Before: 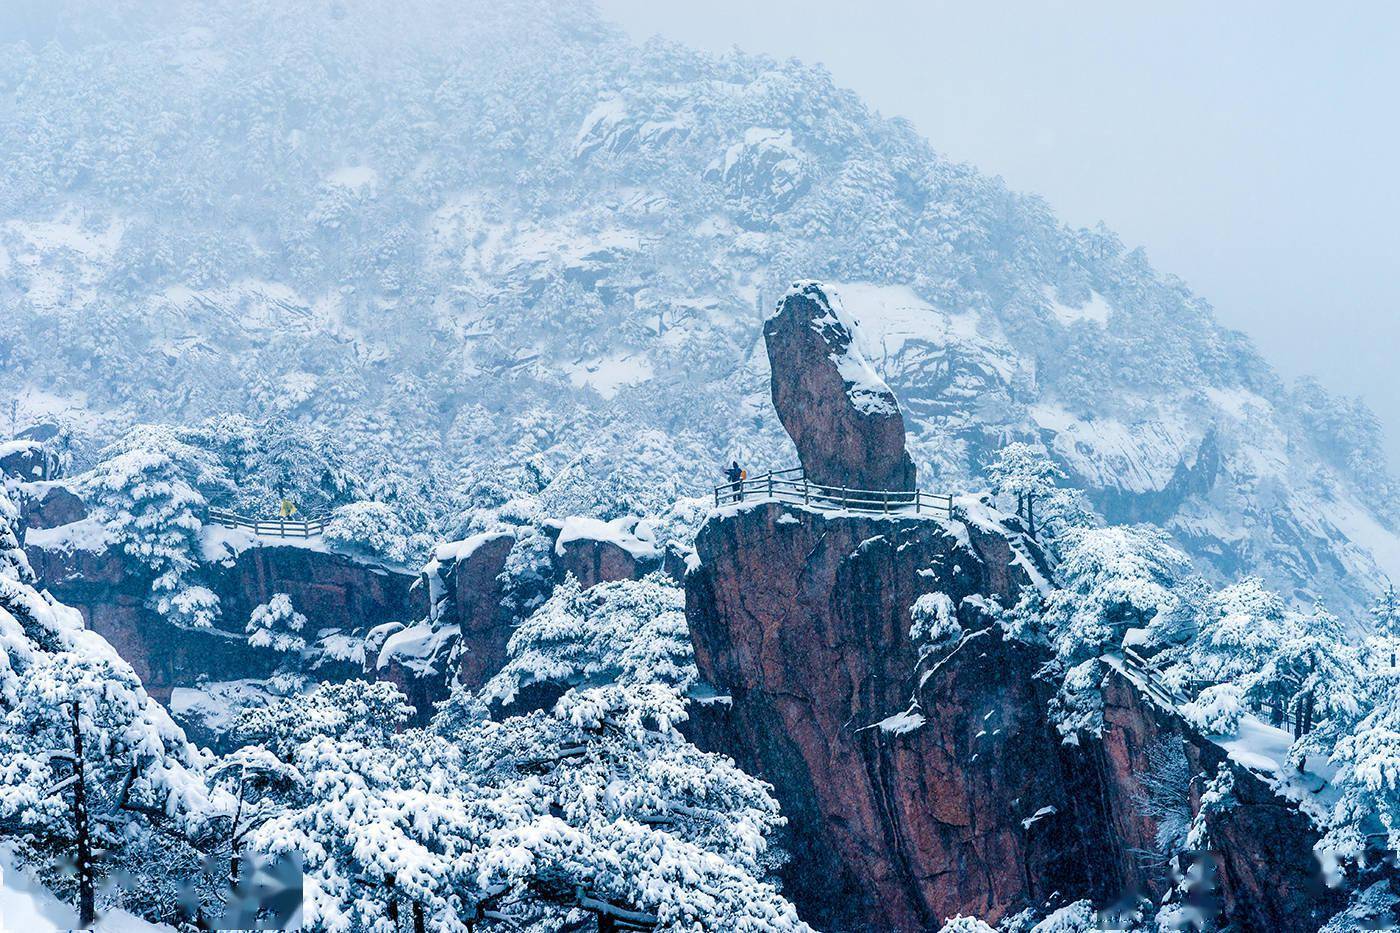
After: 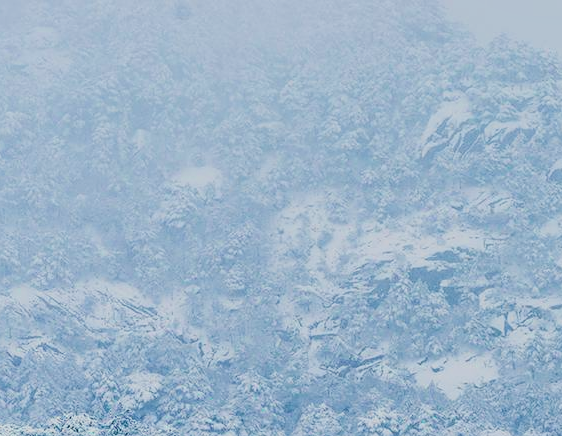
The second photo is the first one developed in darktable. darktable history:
crop and rotate: left 11.078%, top 0.075%, right 48.776%, bottom 53.189%
exposure: black level correction -0.004, exposure 0.052 EV, compensate highlight preservation false
local contrast: on, module defaults
velvia: on, module defaults
sharpen: amount 0.217
color zones: curves: ch0 [(0.25, 0.5) (0.423, 0.5) (0.443, 0.5) (0.521, 0.756) (0.568, 0.5) (0.576, 0.5) (0.75, 0.5)]; ch1 [(0.25, 0.5) (0.423, 0.5) (0.443, 0.5) (0.539, 0.873) (0.624, 0.565) (0.631, 0.5) (0.75, 0.5)]
filmic rgb: black relative exposure -7.48 EV, white relative exposure 4.88 EV, threshold 2.98 EV, hardness 3.39, enable highlight reconstruction true
